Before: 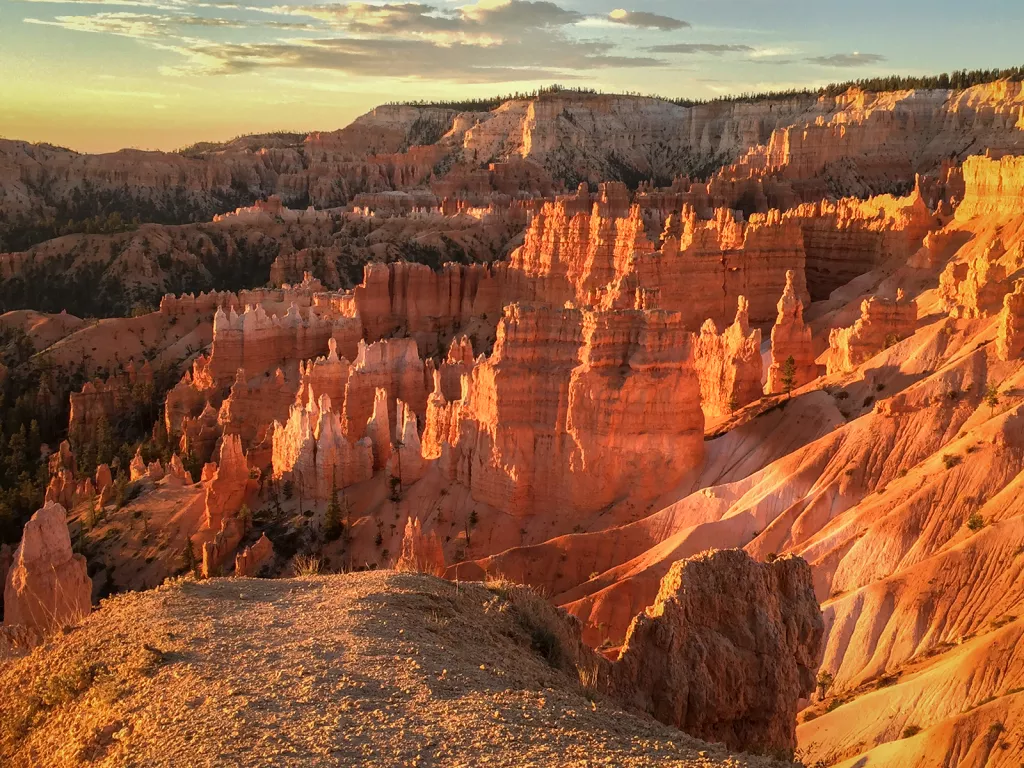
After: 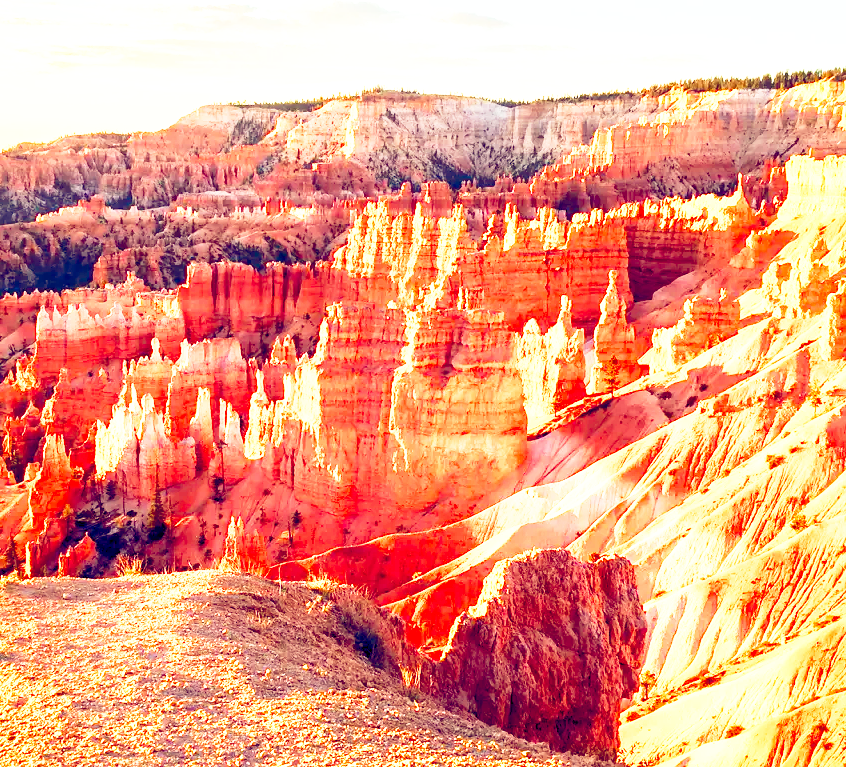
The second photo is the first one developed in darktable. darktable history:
contrast brightness saturation: contrast 0.18, saturation 0.304
color zones: curves: ch0 [(0.068, 0.464) (0.25, 0.5) (0.48, 0.508) (0.75, 0.536) (0.886, 0.476) (0.967, 0.456)]; ch1 [(0.066, 0.456) (0.25, 0.5) (0.616, 0.508) (0.746, 0.56) (0.934, 0.444)]
crop: left 17.368%, bottom 0.036%
base curve: curves: ch0 [(0, 0) (0.012, 0.01) (0.073, 0.168) (0.31, 0.711) (0.645, 0.957) (1, 1)], preserve colors none
color balance rgb: global offset › luminance -0.285%, global offset › chroma 0.302%, global offset › hue 262.33°, perceptual saturation grading › global saturation 20%, perceptual saturation grading › highlights -50.207%, perceptual saturation grading › shadows 30.943%, perceptual brilliance grading › global brilliance 12.812%, global vibrance 23.993%
tone equalizer: on, module defaults
exposure: exposure 0.795 EV, compensate highlight preservation false
